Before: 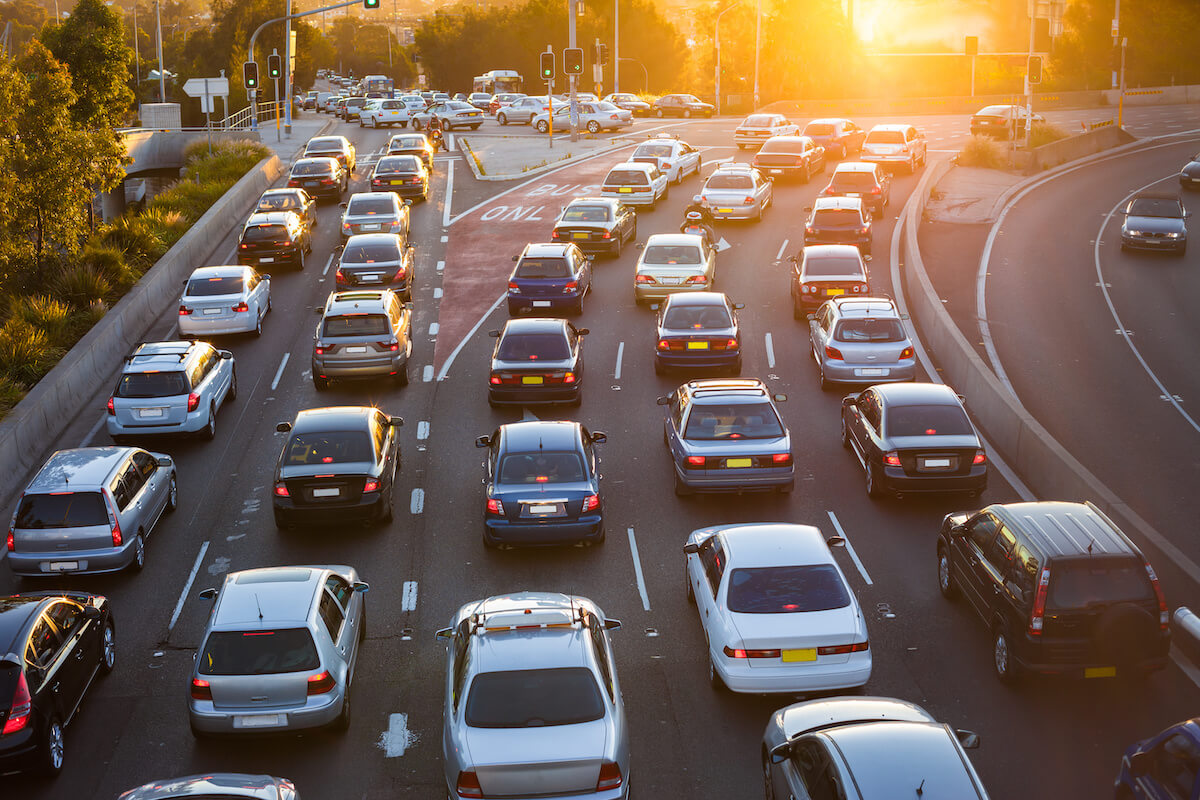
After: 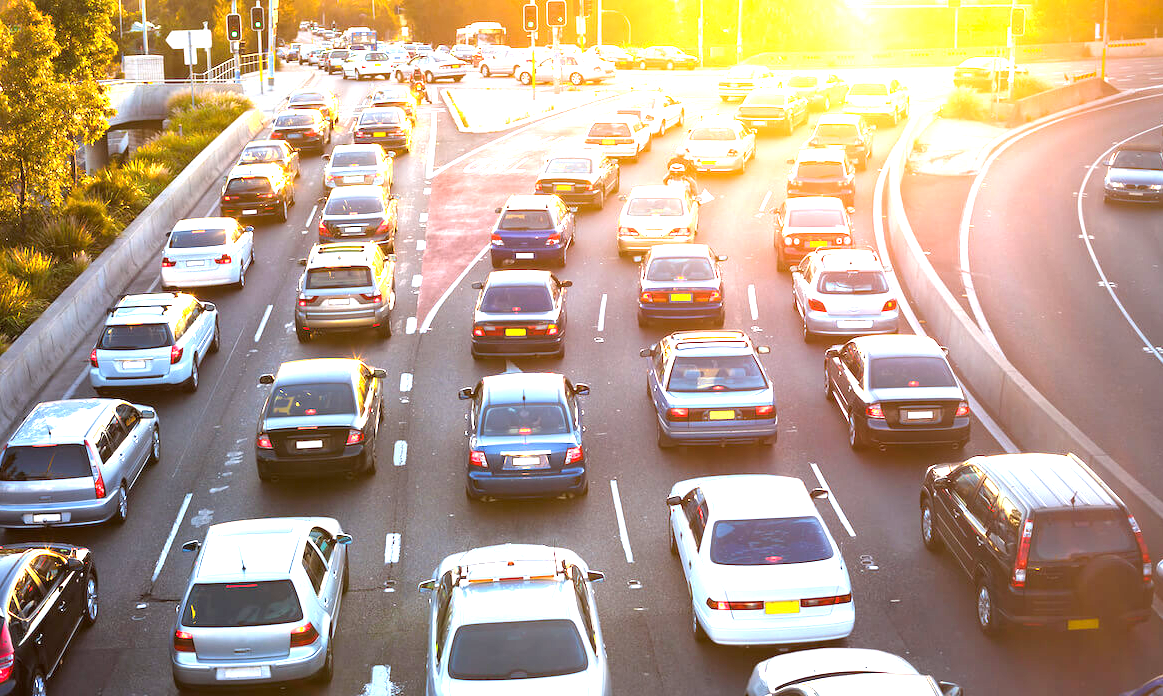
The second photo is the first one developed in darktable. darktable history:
crop: left 1.436%, top 6.104%, right 1.645%, bottom 6.833%
exposure: black level correction 0.001, exposure 1.816 EV, compensate exposure bias true, compensate highlight preservation false
